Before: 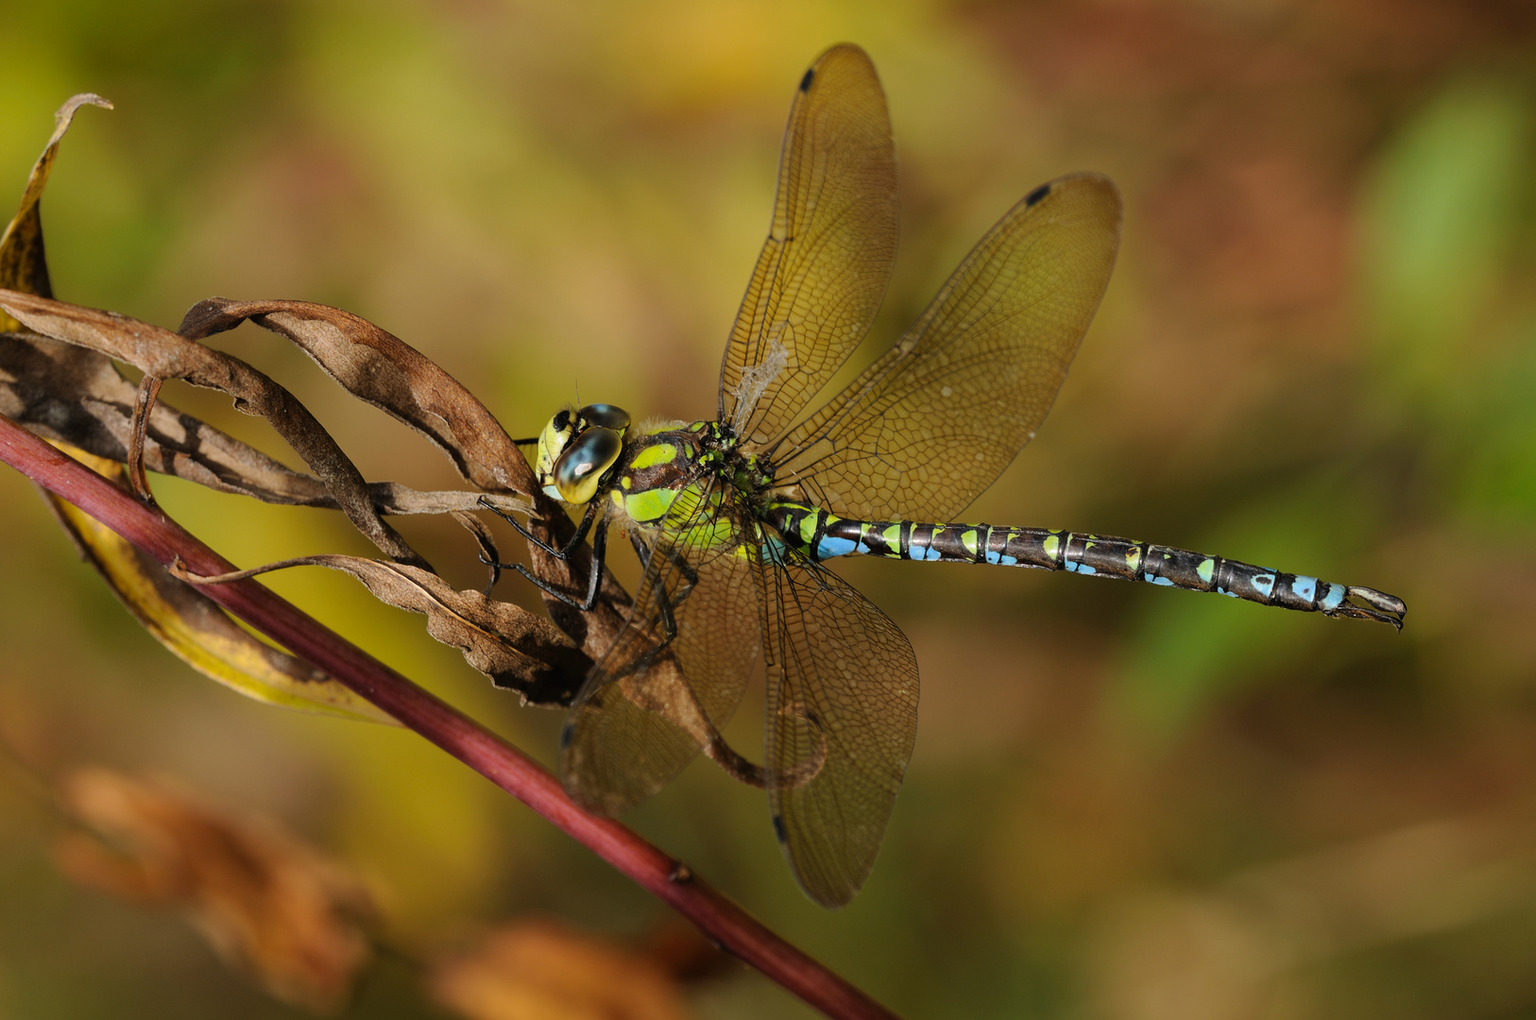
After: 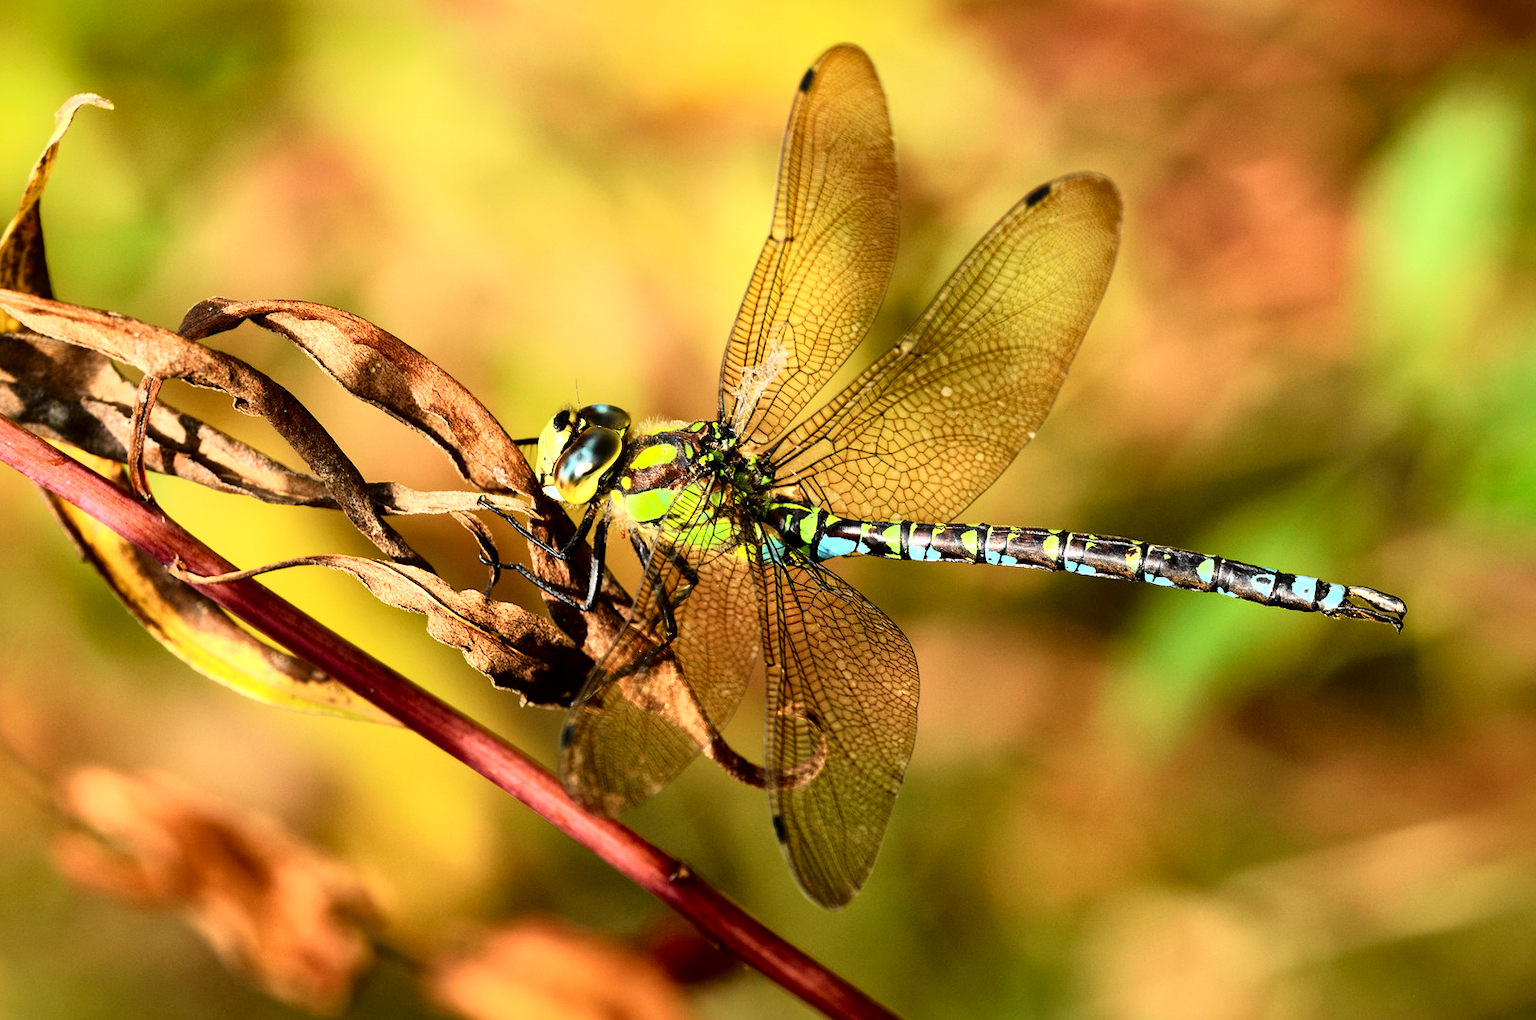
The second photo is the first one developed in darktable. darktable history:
local contrast: mode bilateral grid, contrast 25, coarseness 60, detail 151%, midtone range 0.2
exposure: exposure 0.95 EV, compensate highlight preservation false
tone curve: curves: ch0 [(0, 0.014) (0.17, 0.099) (0.398, 0.423) (0.725, 0.828) (0.872, 0.918) (1, 0.981)]; ch1 [(0, 0) (0.402, 0.36) (0.489, 0.491) (0.5, 0.503) (0.515, 0.52) (0.545, 0.572) (0.615, 0.662) (0.701, 0.725) (1, 1)]; ch2 [(0, 0) (0.42, 0.458) (0.485, 0.499) (0.503, 0.503) (0.531, 0.542) (0.561, 0.594) (0.644, 0.694) (0.717, 0.753) (1, 0.991)], color space Lab, independent channels
